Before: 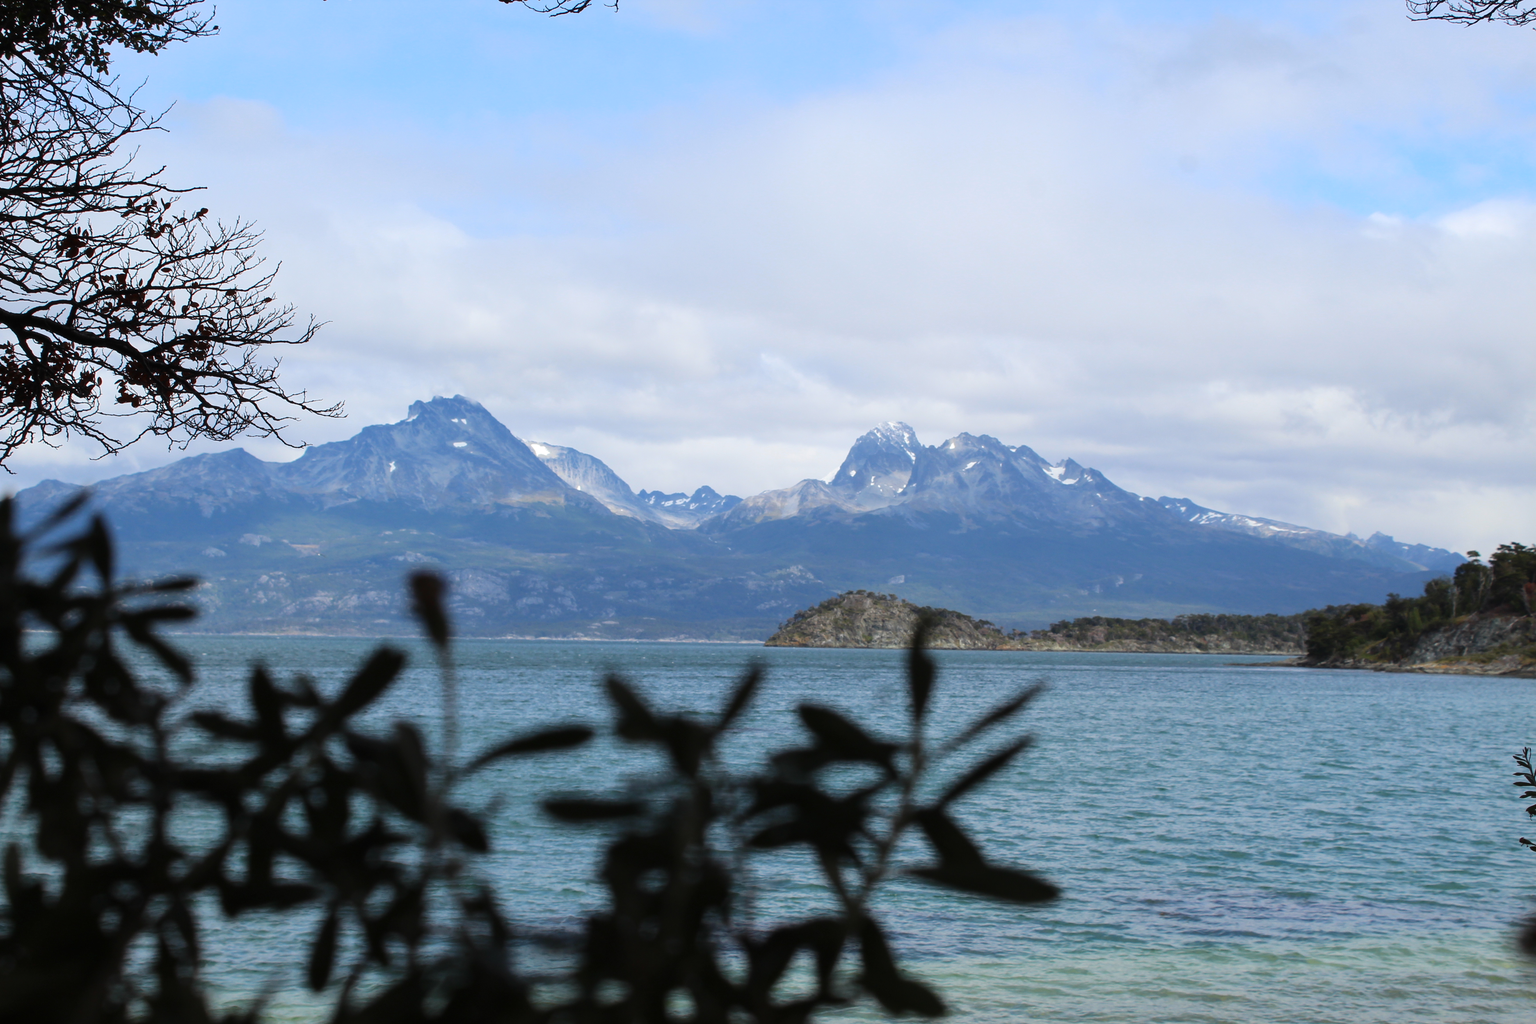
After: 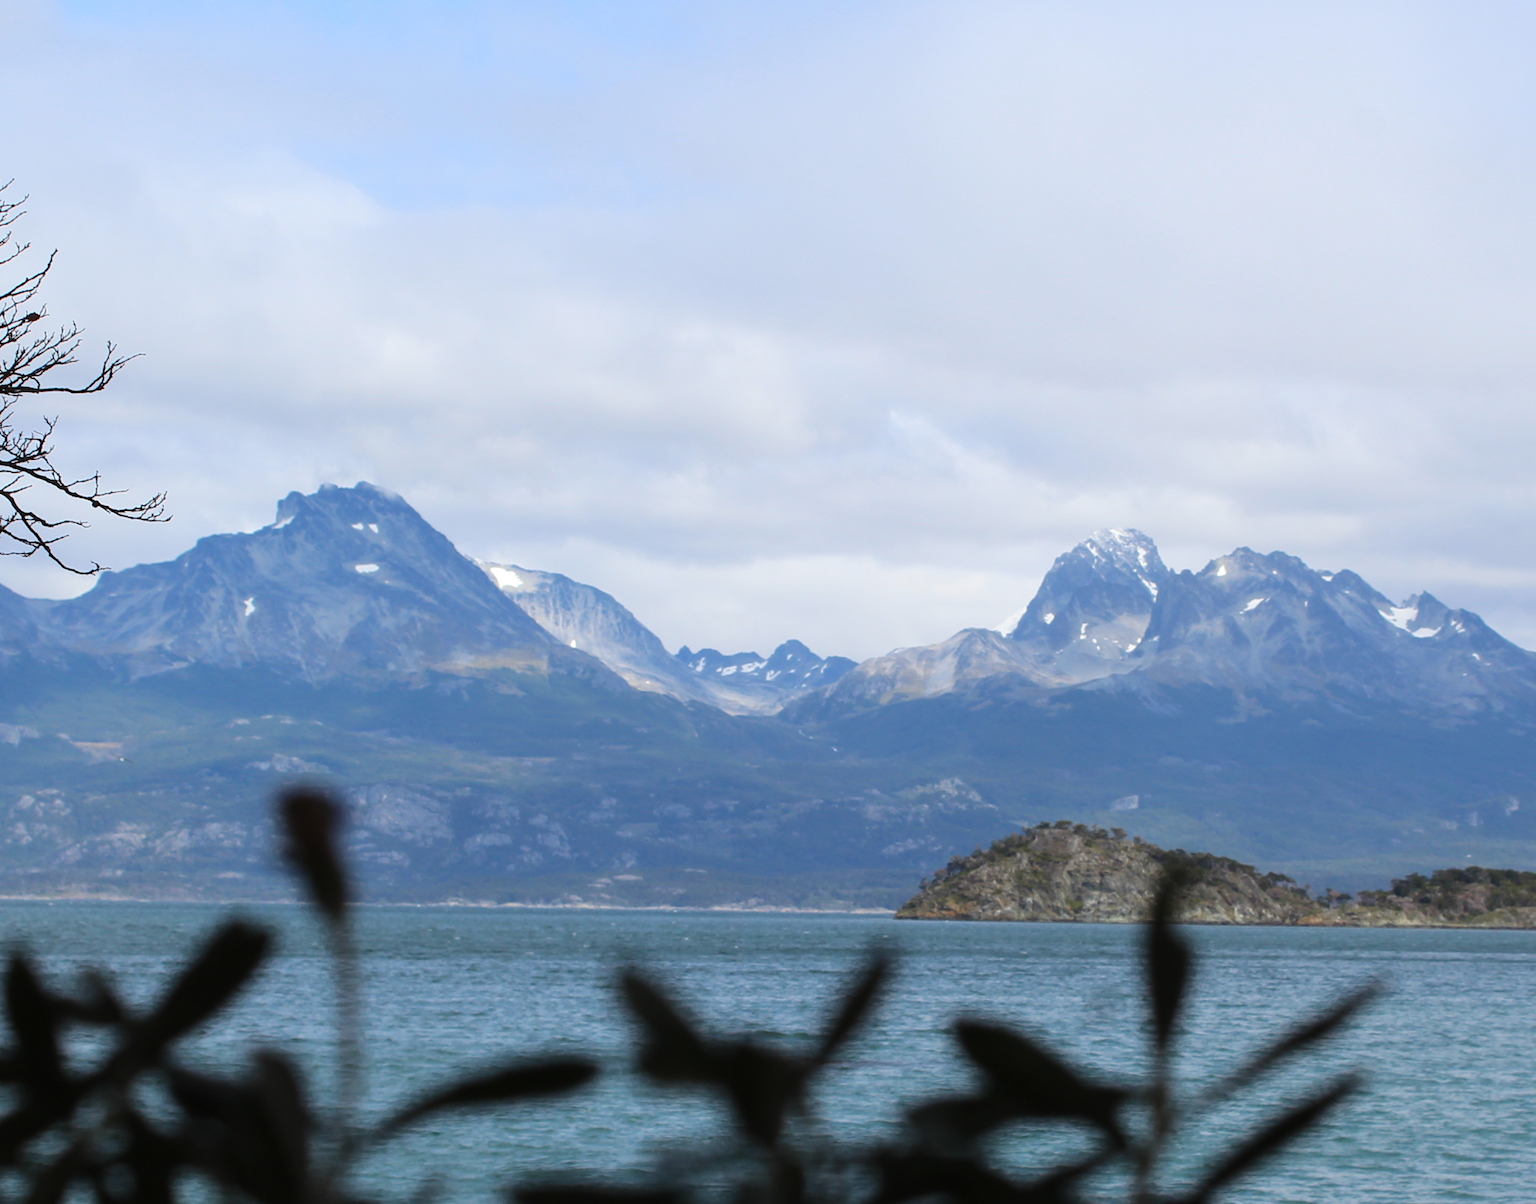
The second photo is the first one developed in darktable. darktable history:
crop: left 16.215%, top 11.475%, right 26.179%, bottom 20.781%
